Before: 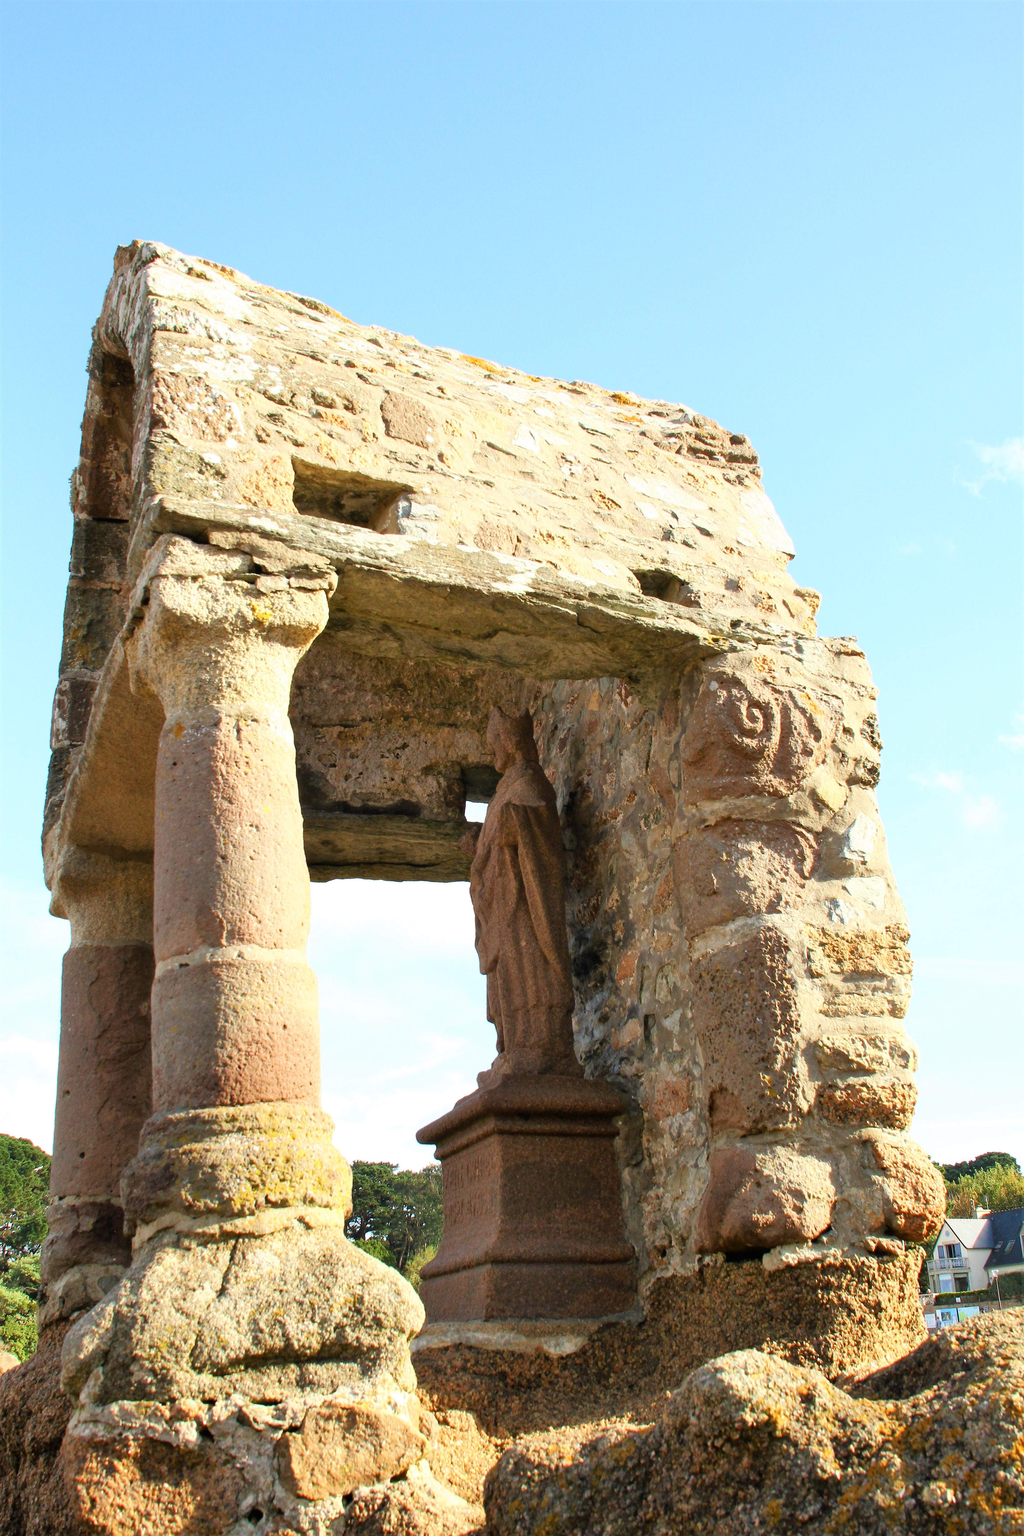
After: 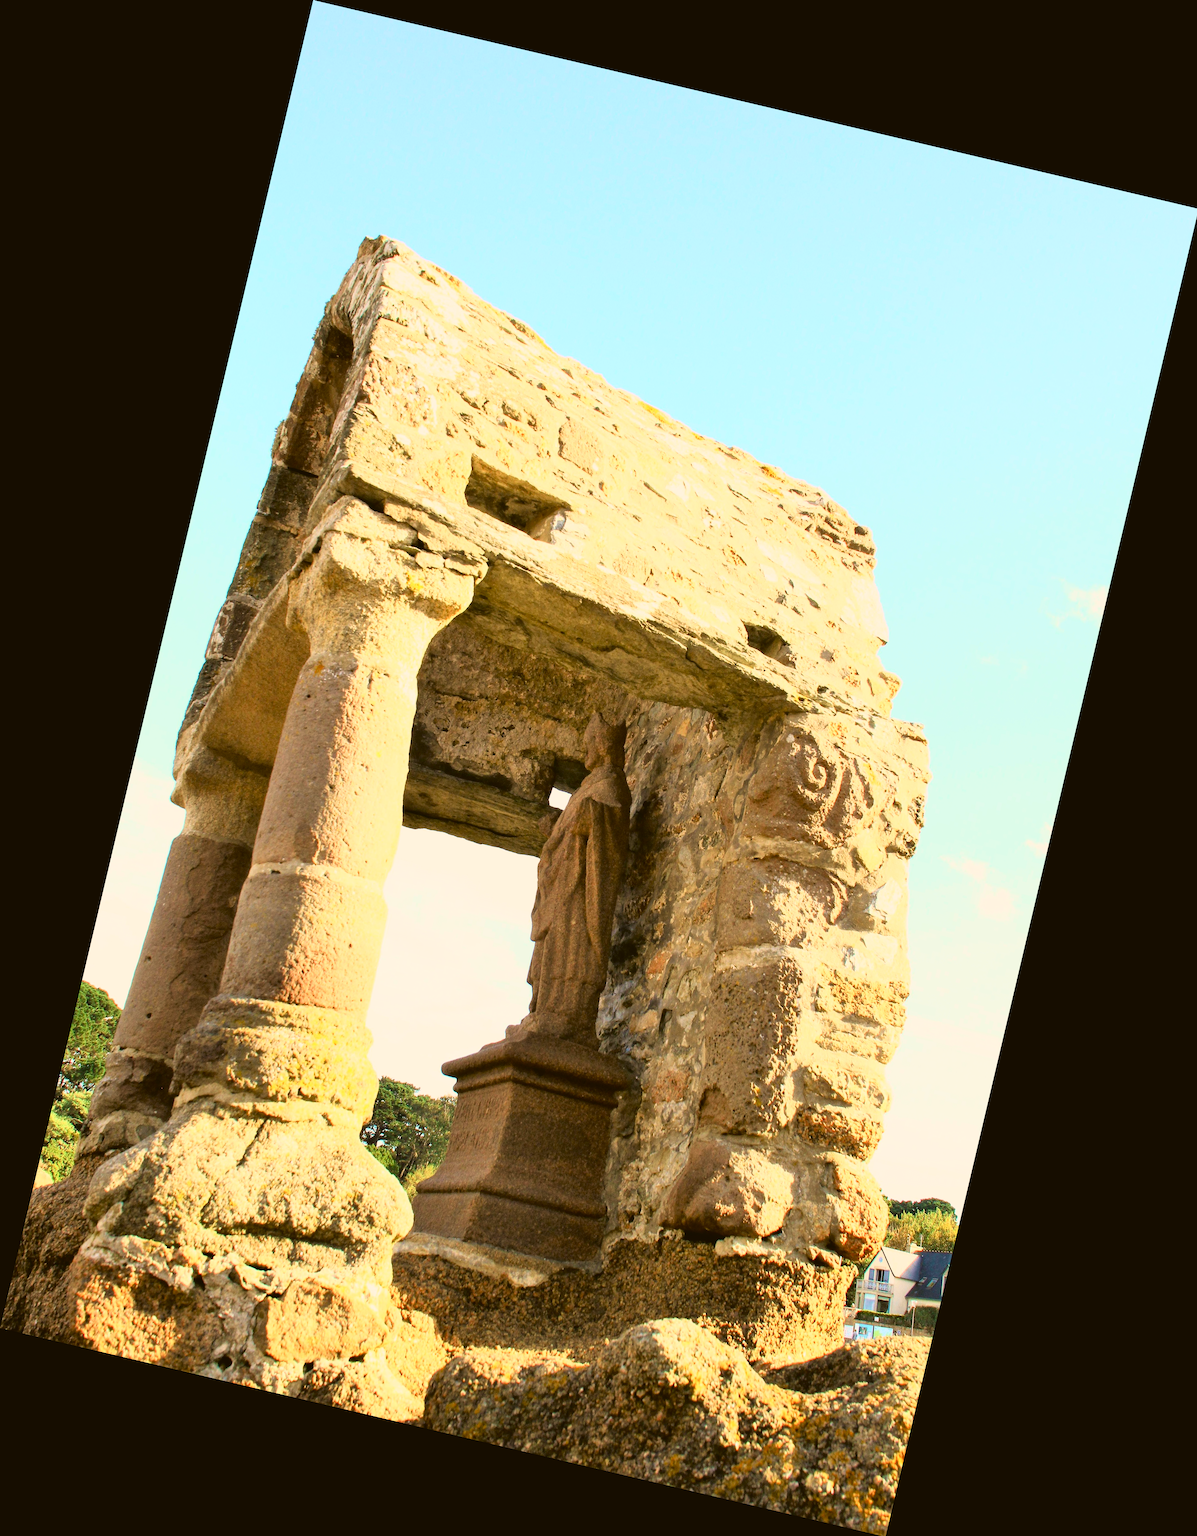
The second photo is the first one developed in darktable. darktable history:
rotate and perspective: rotation 13.27°, automatic cropping off
tone curve: curves: ch0 [(0, 0.023) (0.113, 0.084) (0.285, 0.301) (0.673, 0.796) (0.845, 0.932) (0.994, 0.971)]; ch1 [(0, 0) (0.456, 0.437) (0.498, 0.5) (0.57, 0.559) (0.631, 0.639) (1, 1)]; ch2 [(0, 0) (0.417, 0.44) (0.46, 0.453) (0.502, 0.507) (0.55, 0.57) (0.67, 0.712) (1, 1)], color space Lab, independent channels, preserve colors none
white balance: red 1.127, blue 0.943
velvia: on, module defaults
color balance: lift [1.004, 1.002, 1.002, 0.998], gamma [1, 1.007, 1.002, 0.993], gain [1, 0.977, 1.013, 1.023], contrast -3.64%
